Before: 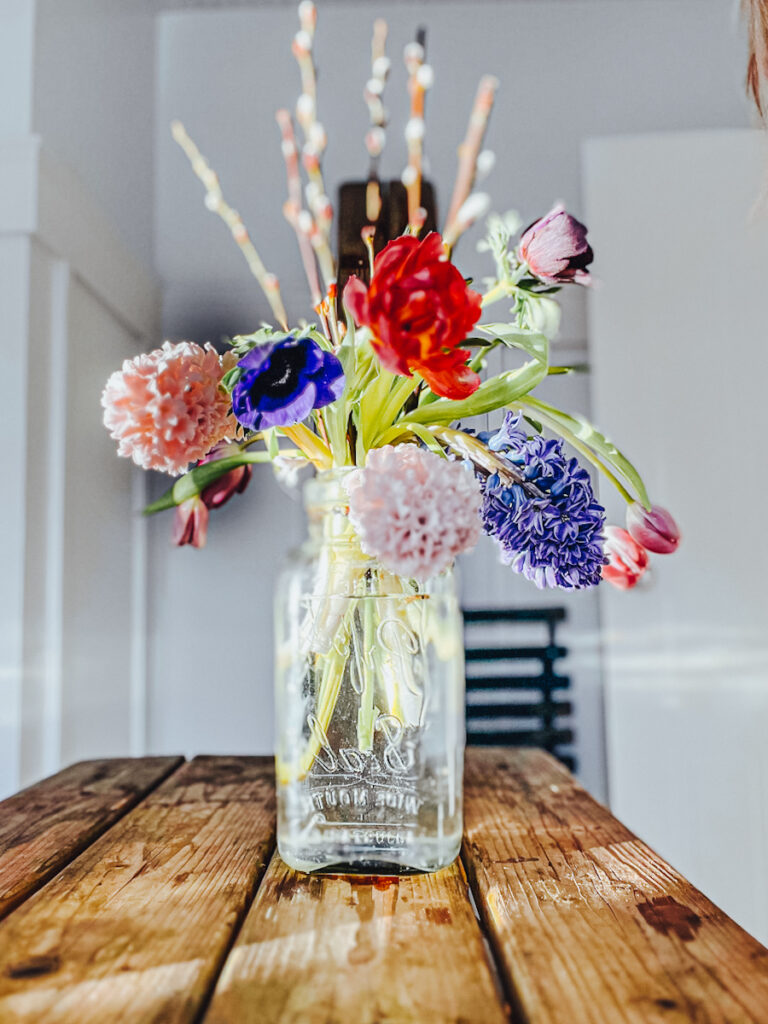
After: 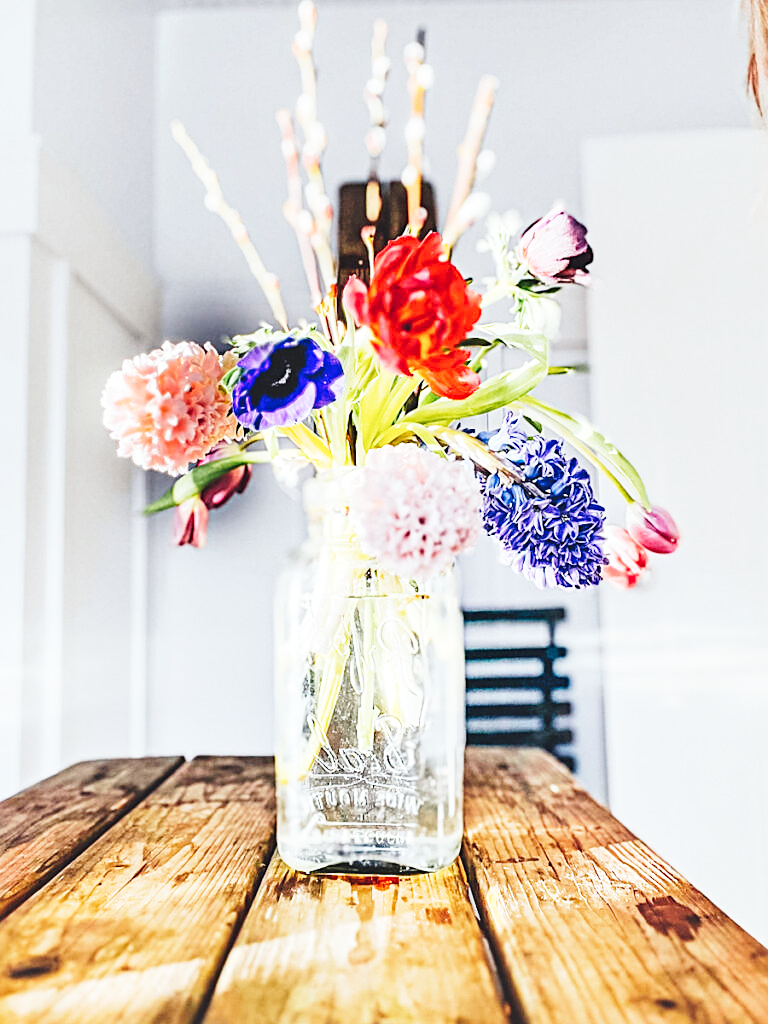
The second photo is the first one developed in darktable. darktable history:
base curve: curves: ch0 [(0, 0) (0.028, 0.03) (0.105, 0.232) (0.387, 0.748) (0.754, 0.968) (1, 1)], fusion 1, exposure shift 0.576, preserve colors none
sharpen: on, module defaults
exposure: black level correction -0.015, exposure -0.125 EV, compensate highlight preservation false
